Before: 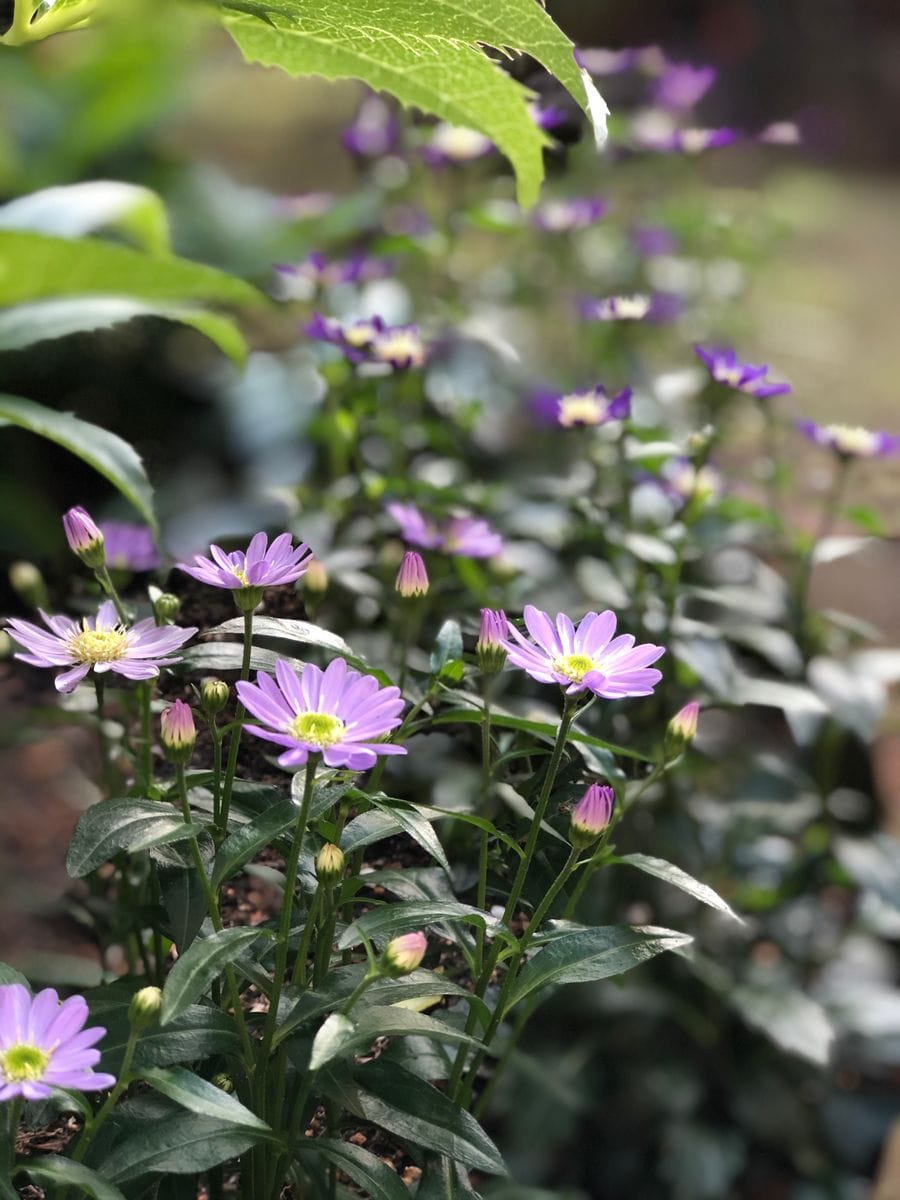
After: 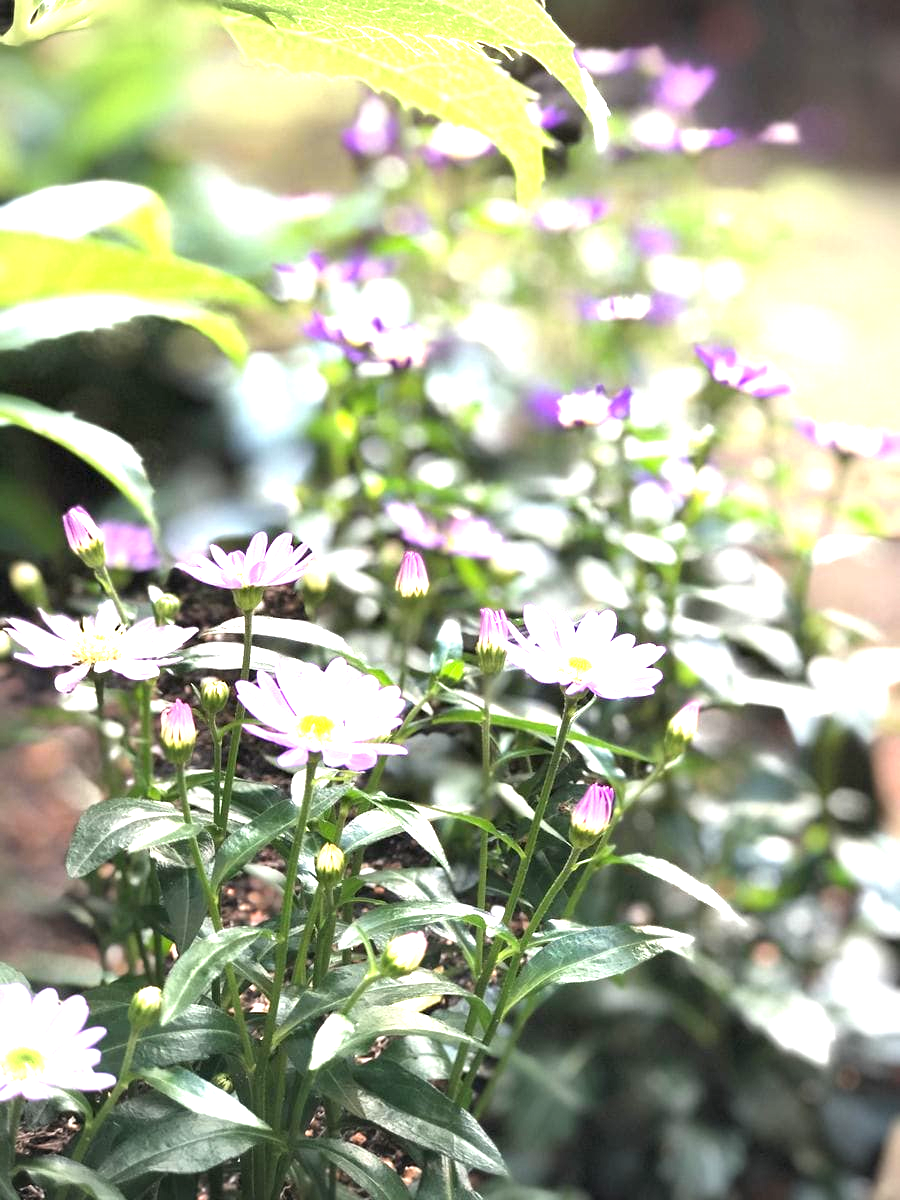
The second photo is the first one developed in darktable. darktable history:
exposure: black level correction 0, exposure 1.946 EV, compensate highlight preservation false
vignetting: fall-off radius 60.94%, brightness -0.471
